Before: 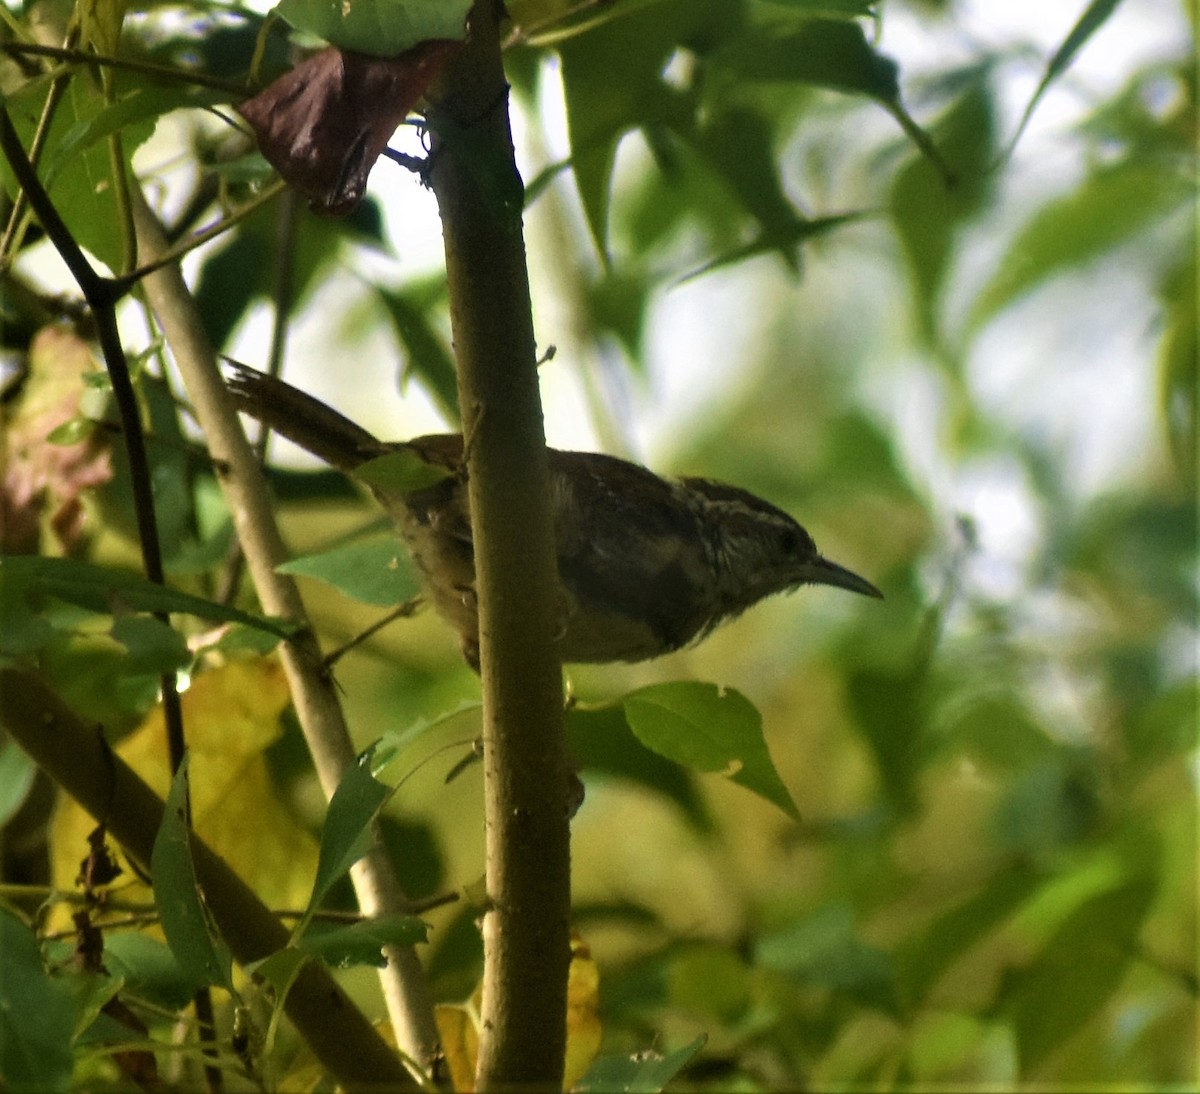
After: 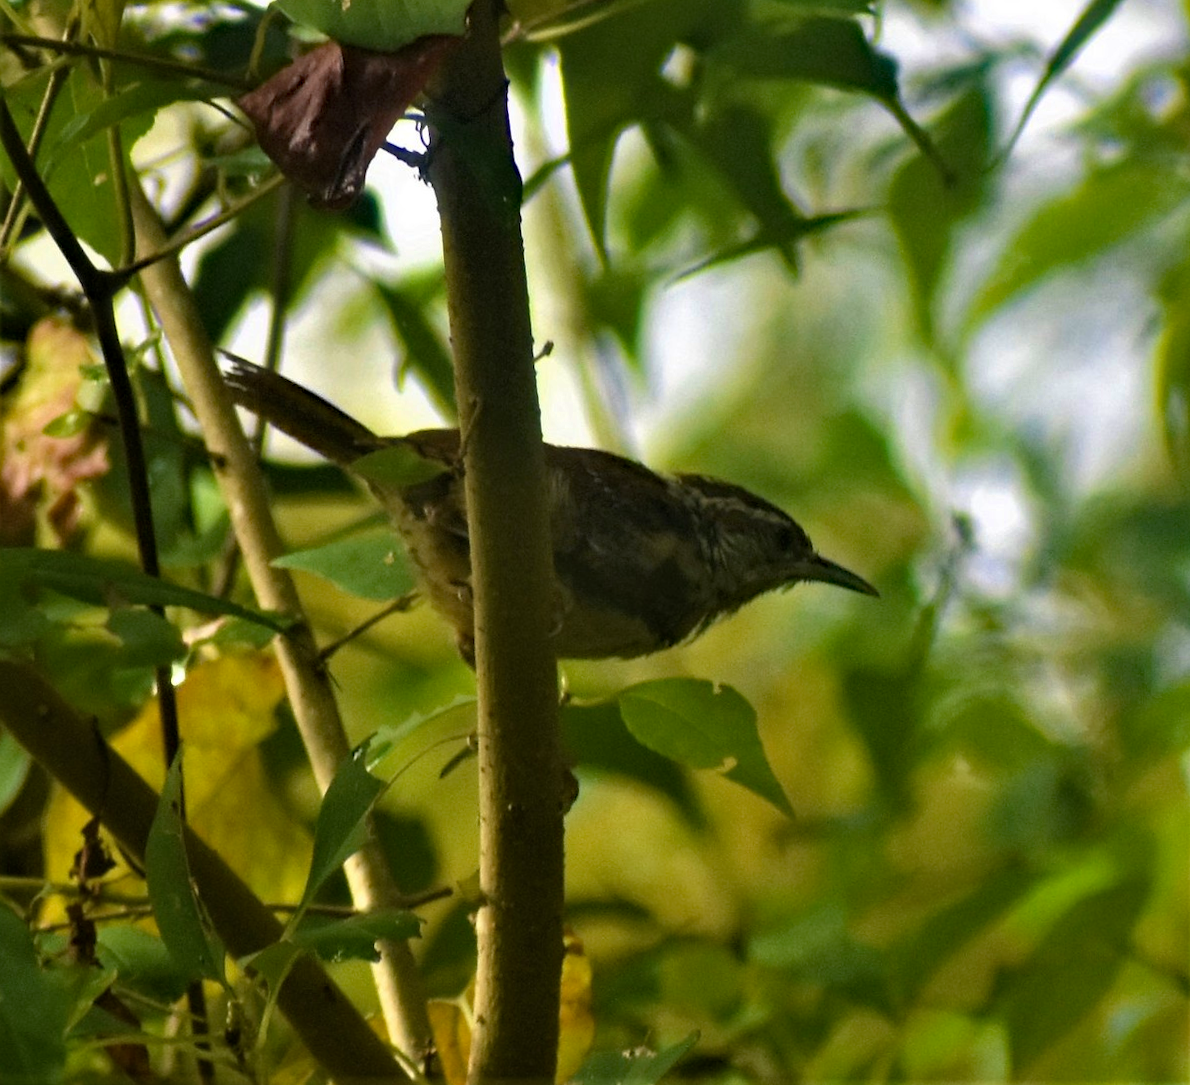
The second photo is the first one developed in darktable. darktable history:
crop and rotate: angle -0.402°
haze removal: strength 0.494, distance 0.433, compatibility mode true, adaptive false
